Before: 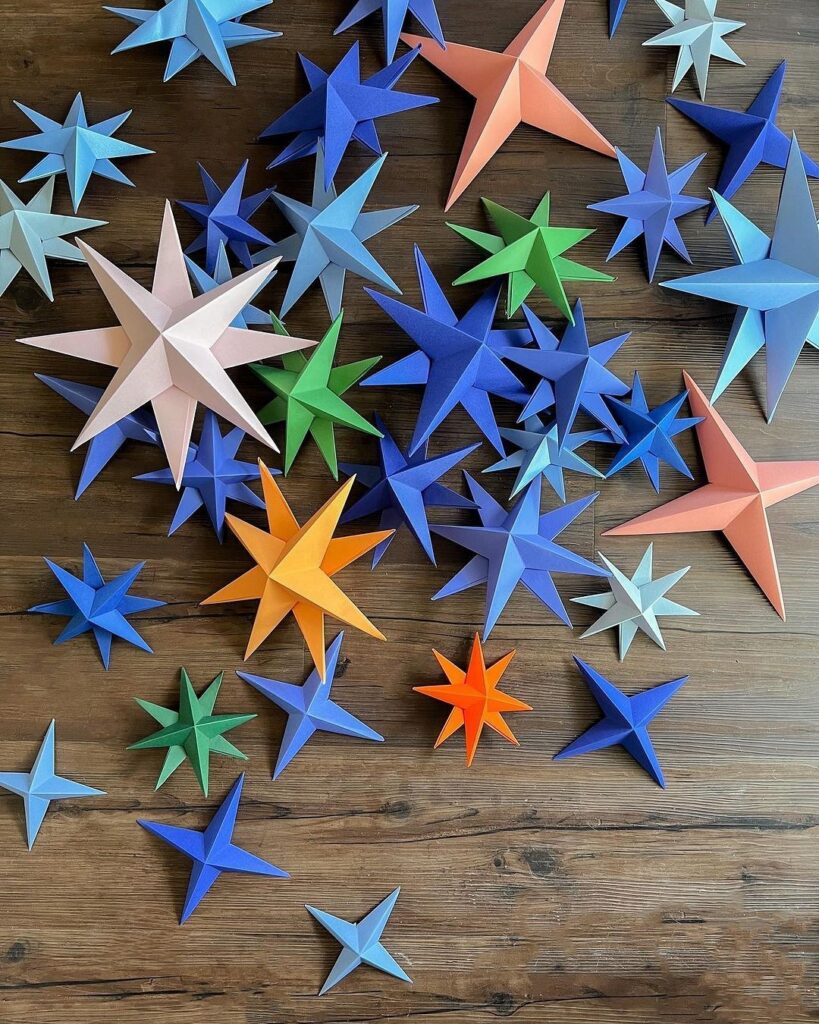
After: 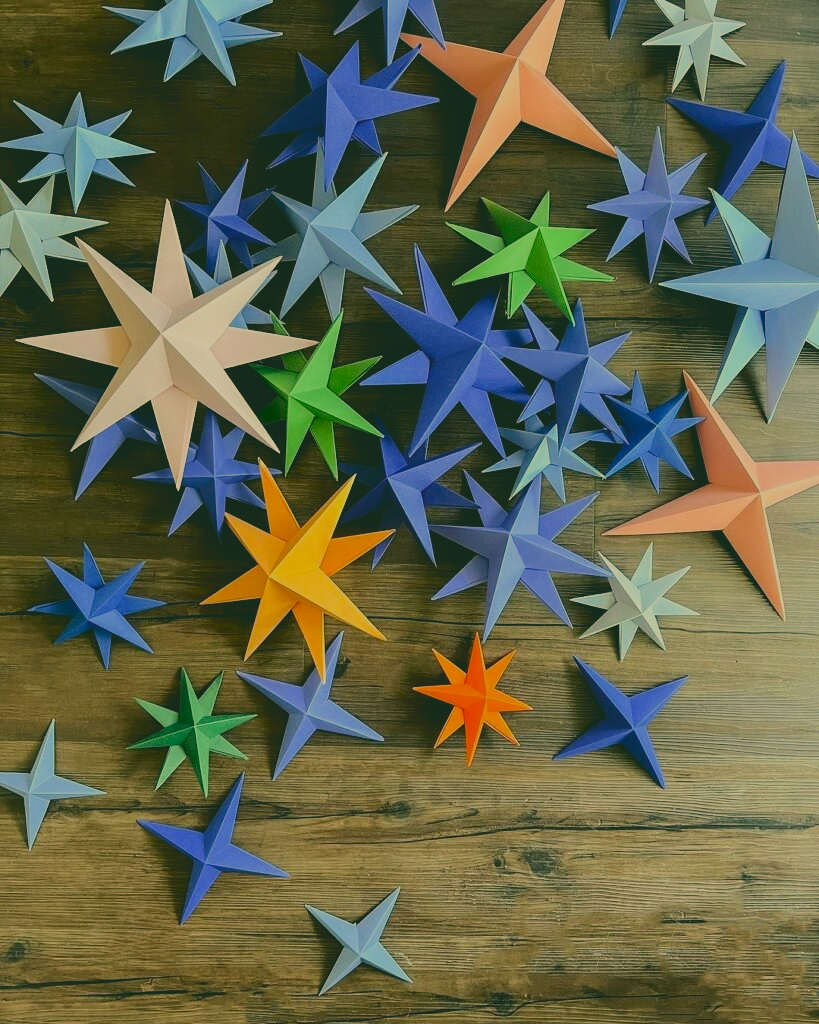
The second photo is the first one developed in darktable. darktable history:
tone curve: curves: ch0 [(0, 0.148) (0.191, 0.225) (0.712, 0.695) (0.864, 0.797) (1, 0.839)], color space Lab, independent channels, preserve colors none
filmic rgb: black relative exposure -7.65 EV, white relative exposure 4.56 EV, hardness 3.61, contrast 1.049
color correction: highlights a* 4.77, highlights b* 24.01, shadows a* -15.68, shadows b* 3.94
